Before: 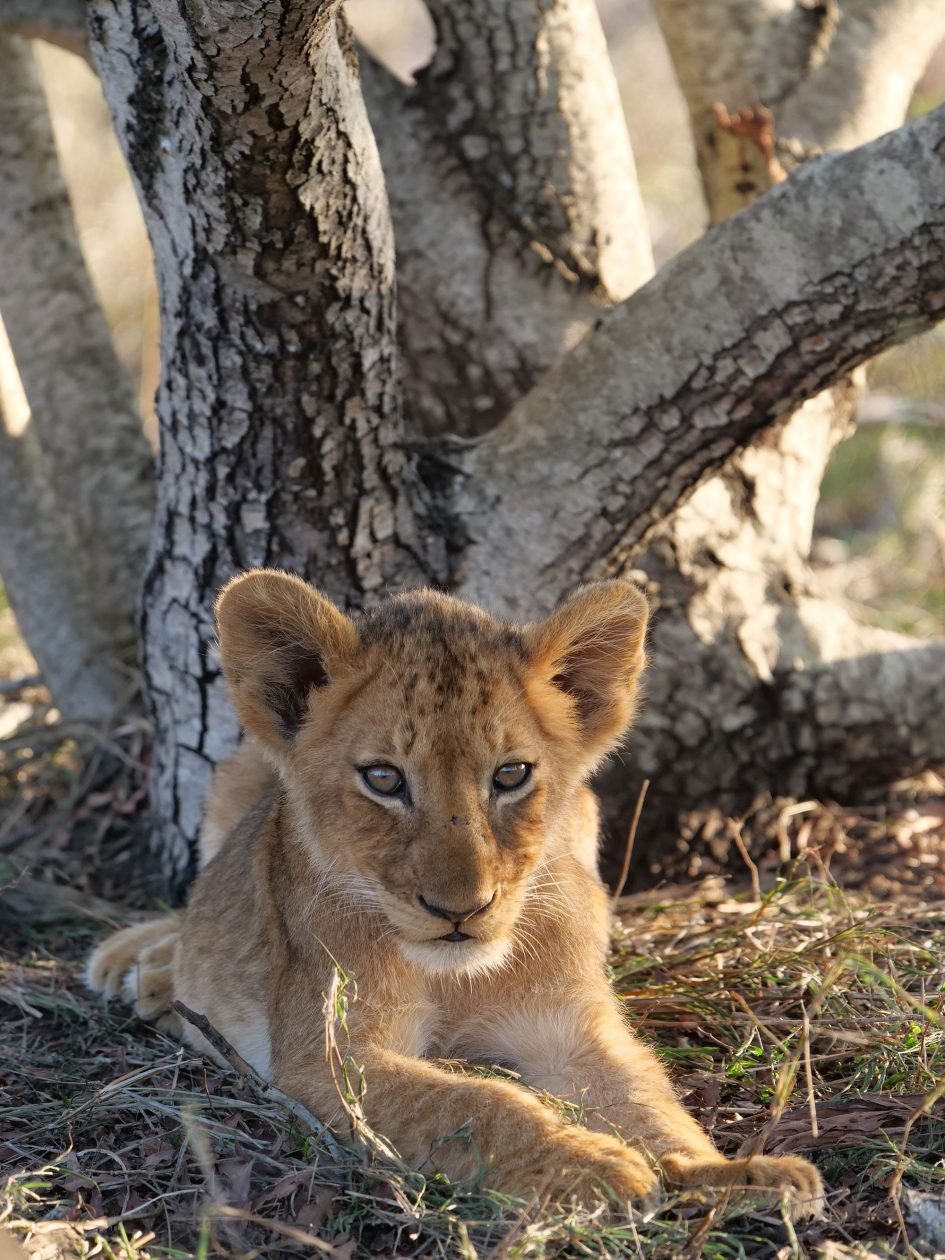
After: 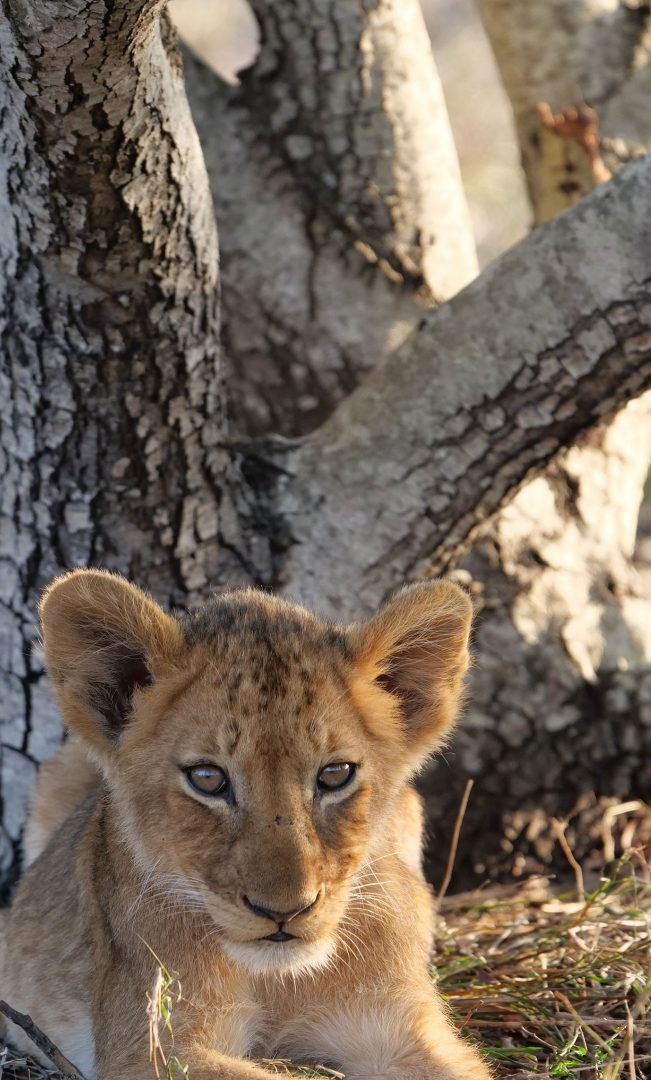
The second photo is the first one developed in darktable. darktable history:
crop: left 18.678%, right 12.336%, bottom 14.276%
